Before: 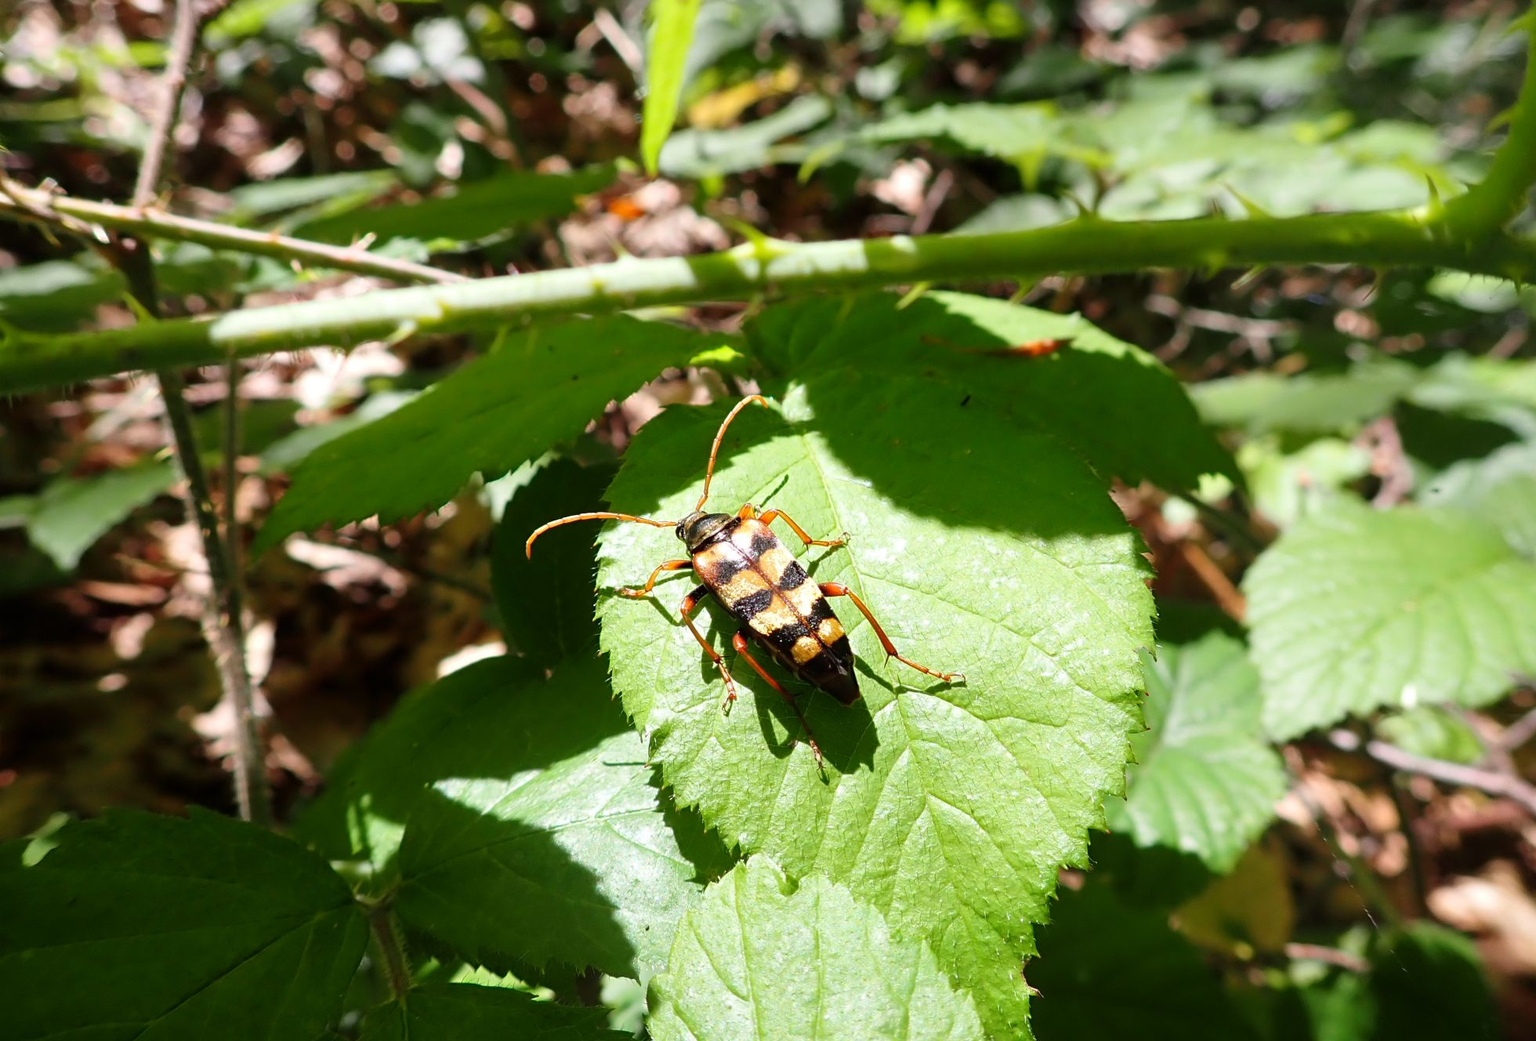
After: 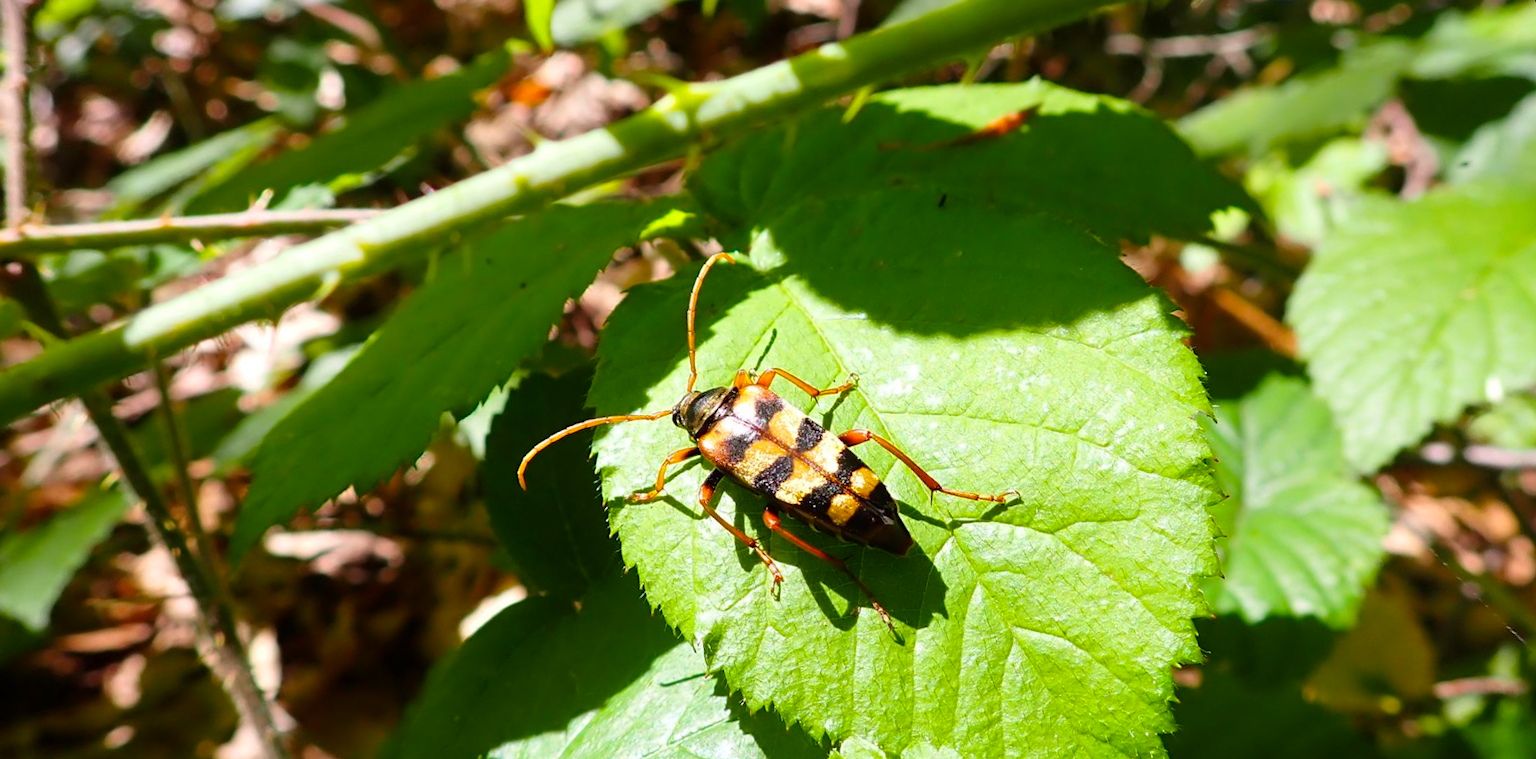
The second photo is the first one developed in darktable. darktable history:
color balance rgb: linear chroma grading › global chroma 33.4%
rotate and perspective: rotation -14.8°, crop left 0.1, crop right 0.903, crop top 0.25, crop bottom 0.748
